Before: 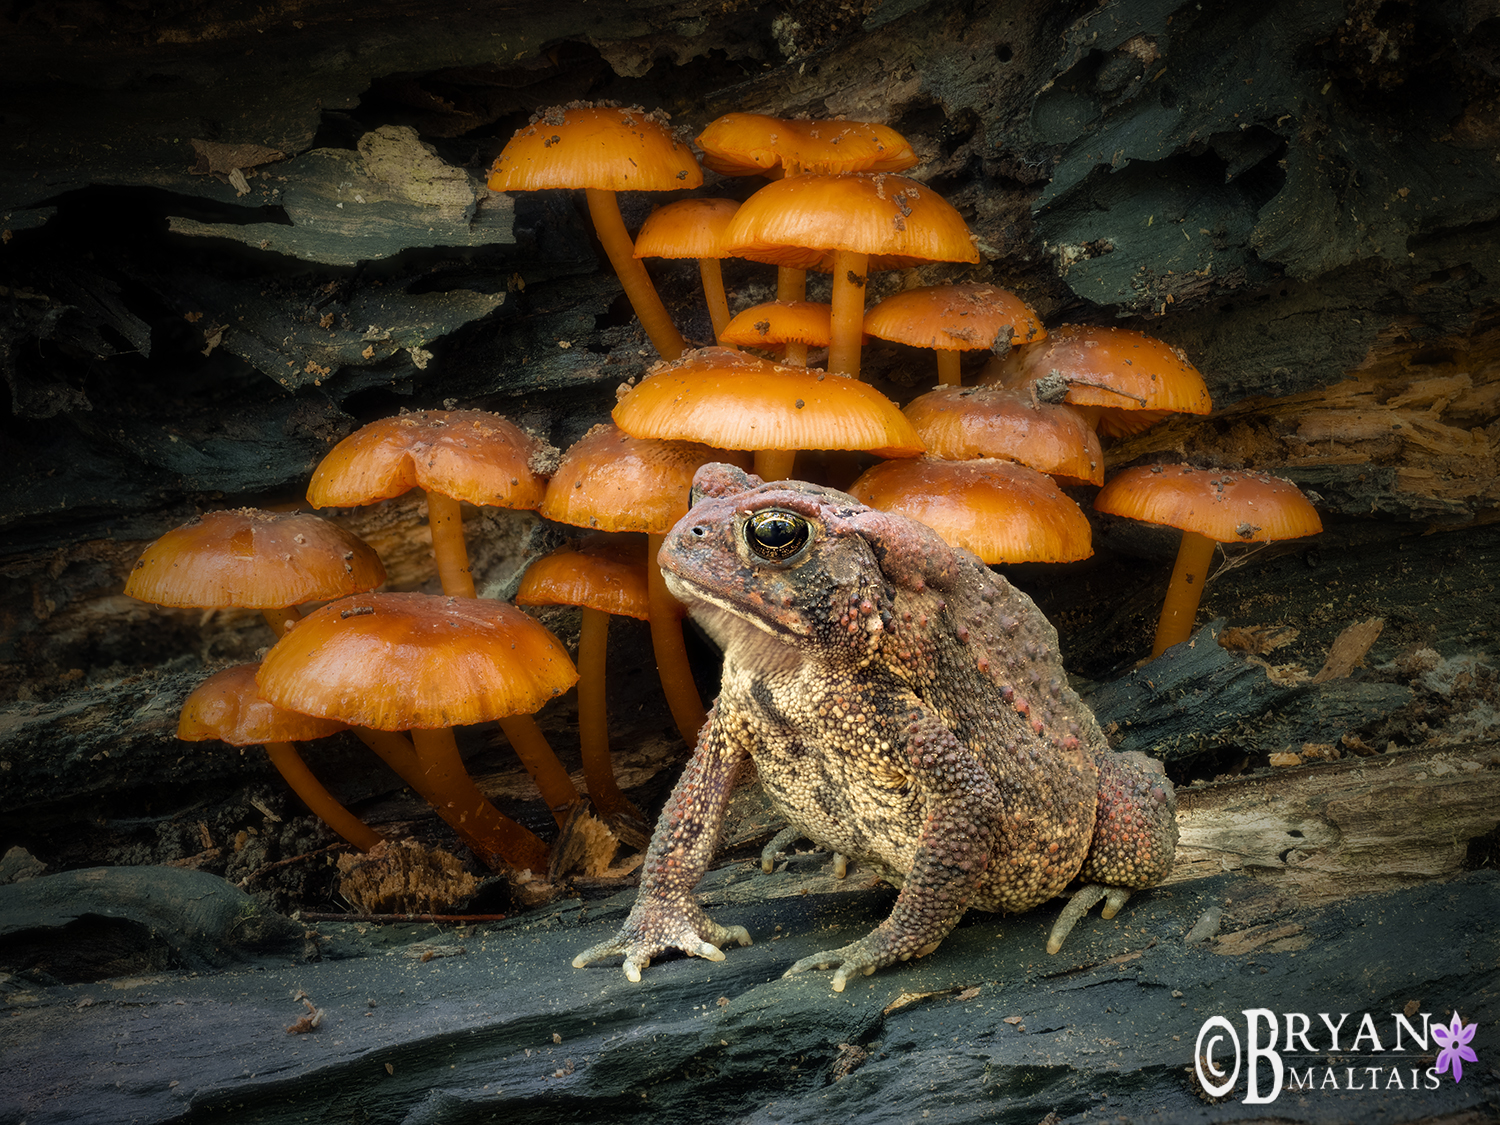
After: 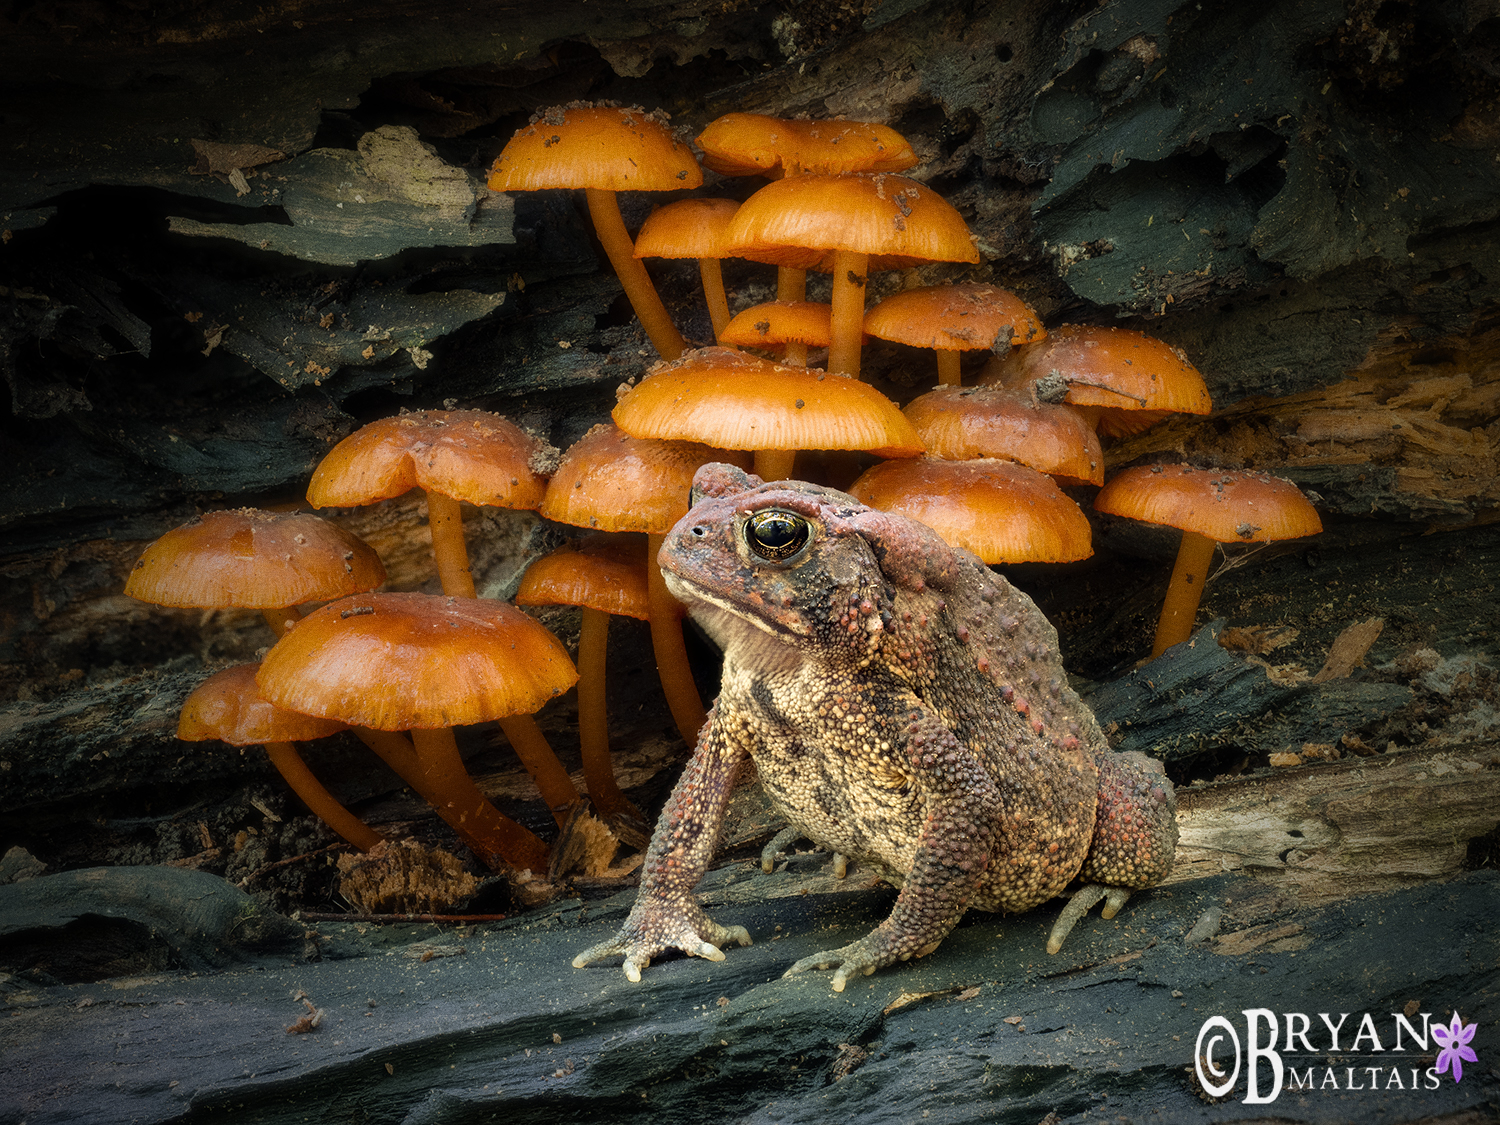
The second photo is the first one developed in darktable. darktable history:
grain: coarseness 0.47 ISO
